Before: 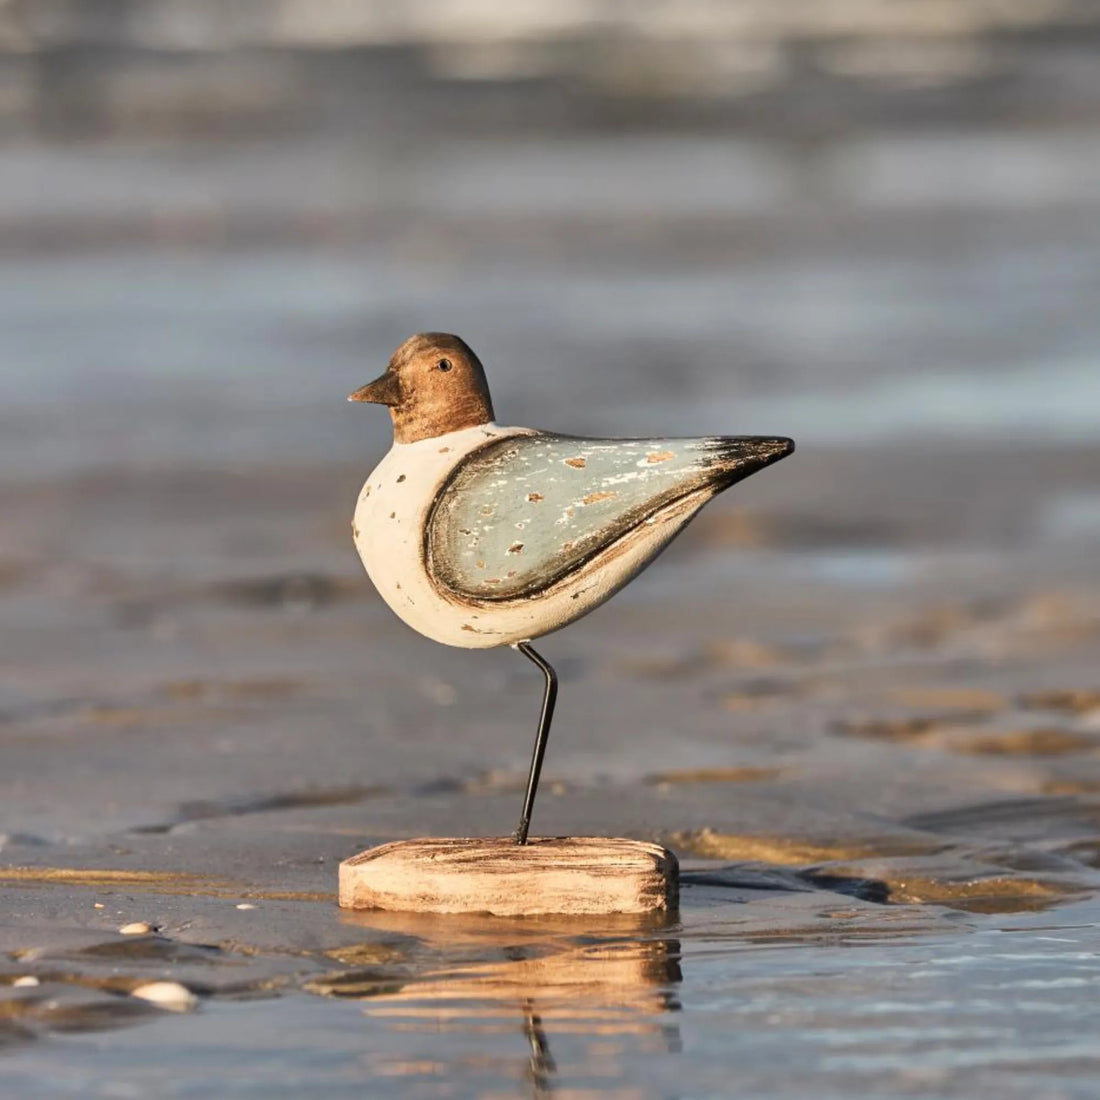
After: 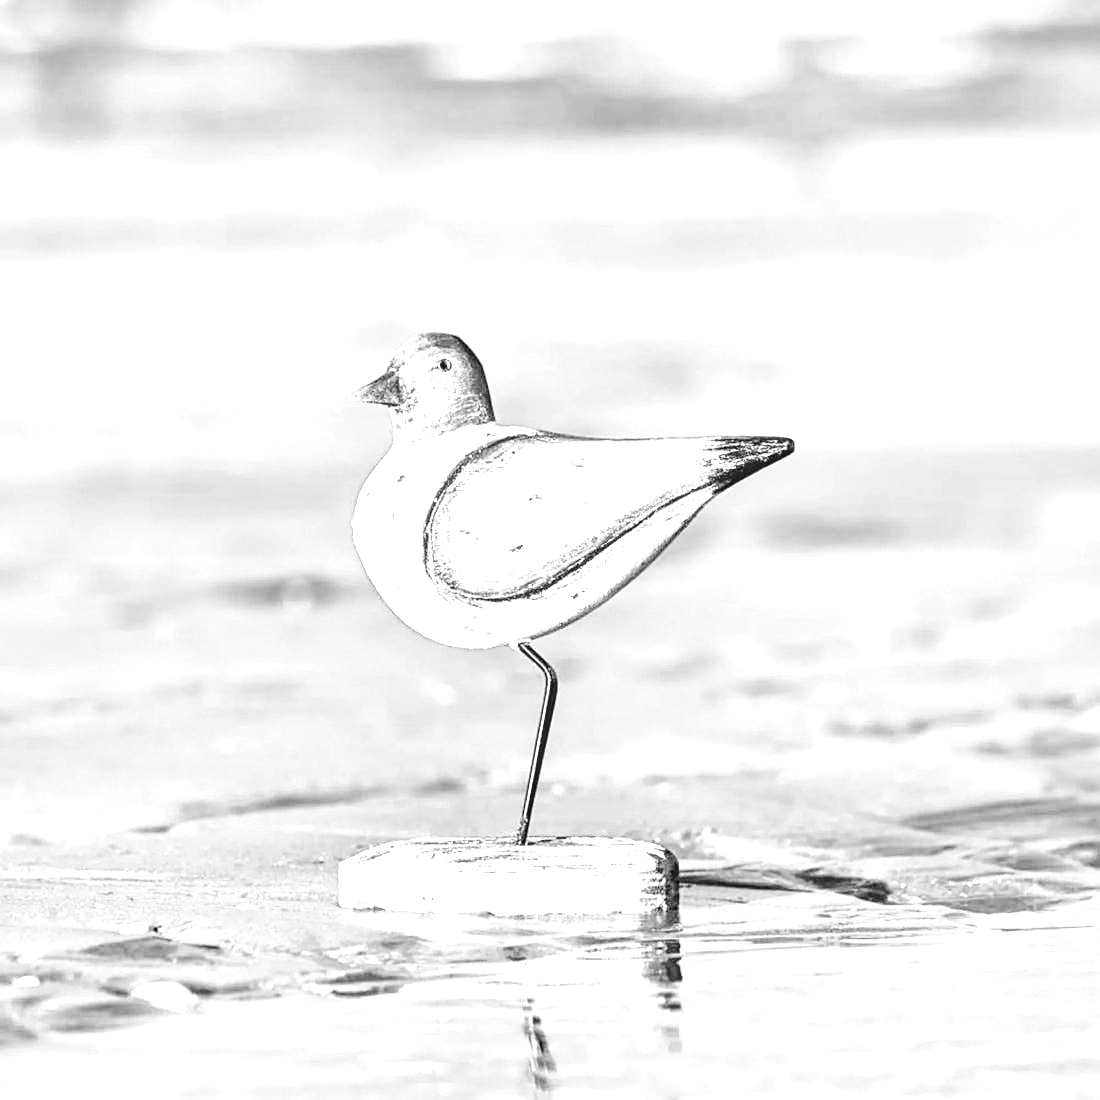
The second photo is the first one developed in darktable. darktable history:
local contrast: highlights 61%, detail 143%, midtone range 0.428
sharpen: on, module defaults
color calibration: illuminant F (fluorescent), F source F9 (Cool White Deluxe 4150 K) – high CRI, x 0.374, y 0.373, temperature 4158.34 K
monochrome: on, module defaults
base curve: curves: ch0 [(0, 0) (0.036, 0.025) (0.121, 0.166) (0.206, 0.329) (0.605, 0.79) (1, 1)], preserve colors none
white balance: red 1.05, blue 1.072
exposure: exposure 2.003 EV, compensate highlight preservation false
color correction: saturation 0.85
